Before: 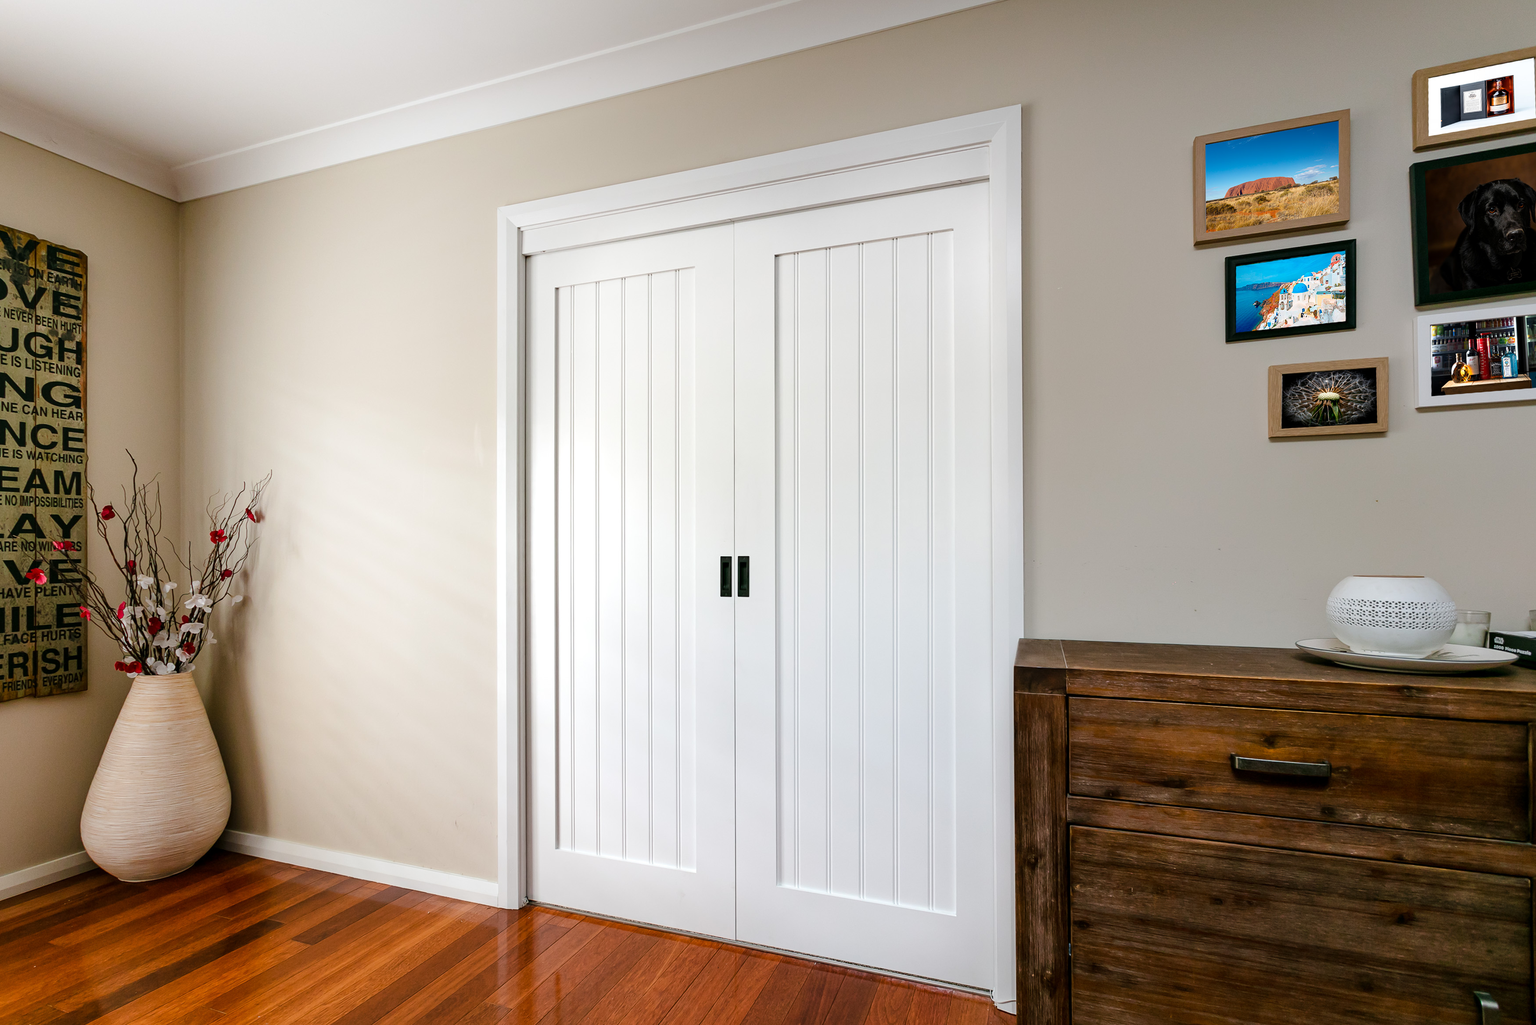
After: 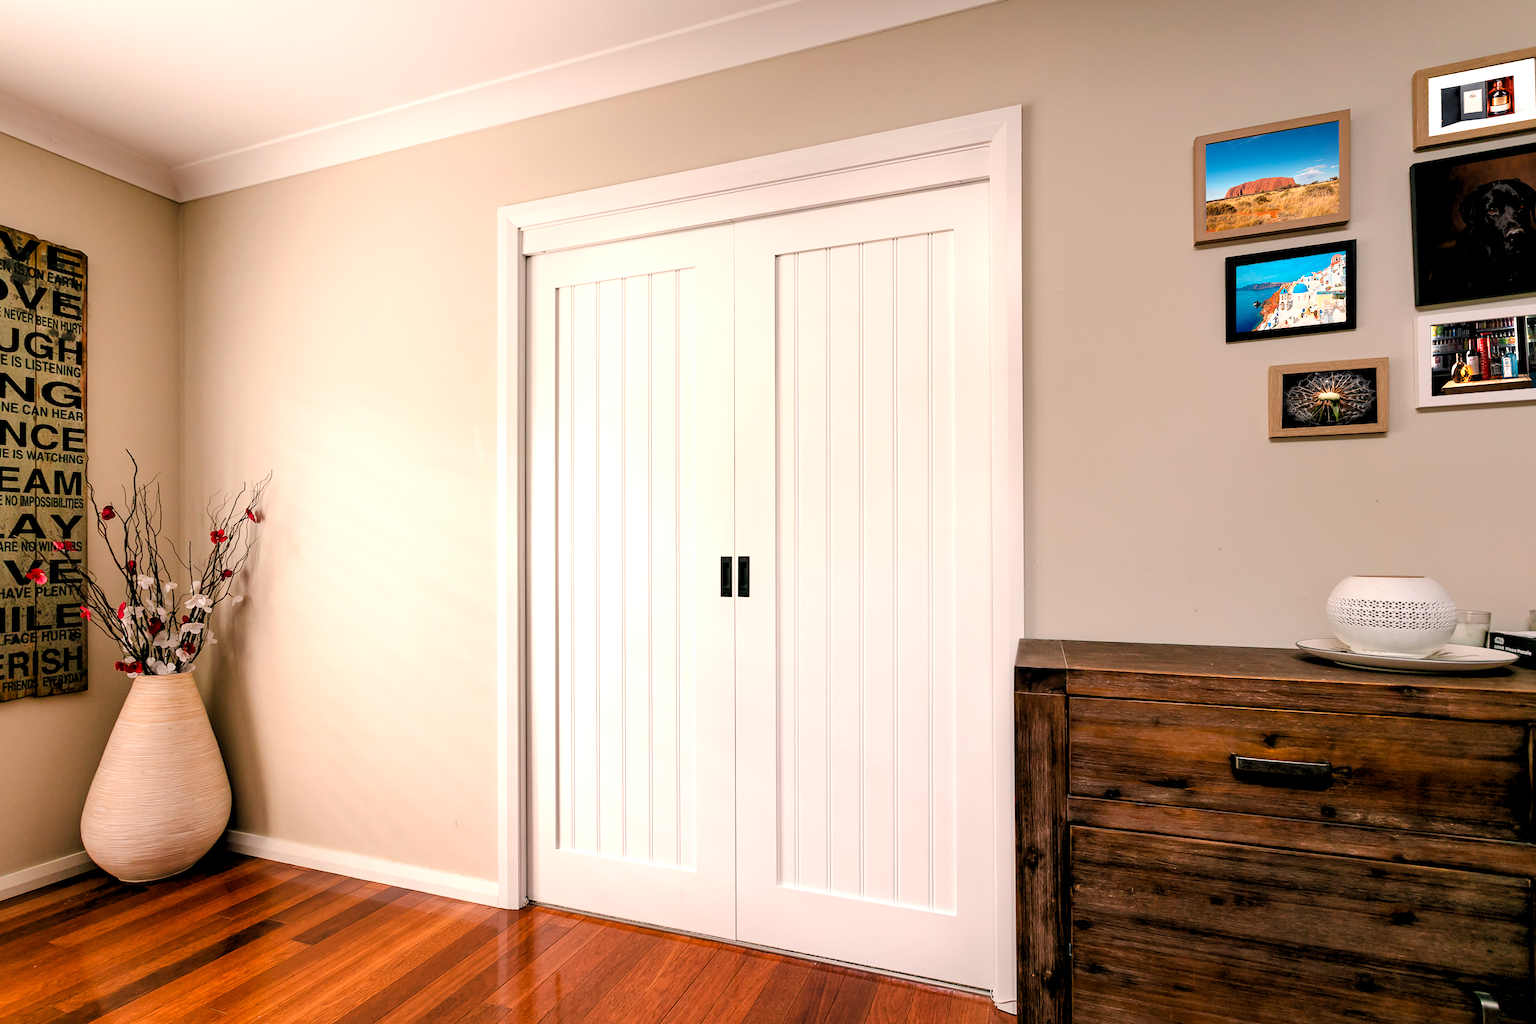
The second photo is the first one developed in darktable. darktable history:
rgb levels: levels [[0.01, 0.419, 0.839], [0, 0.5, 1], [0, 0.5, 1]]
white balance: red 1.127, blue 0.943
